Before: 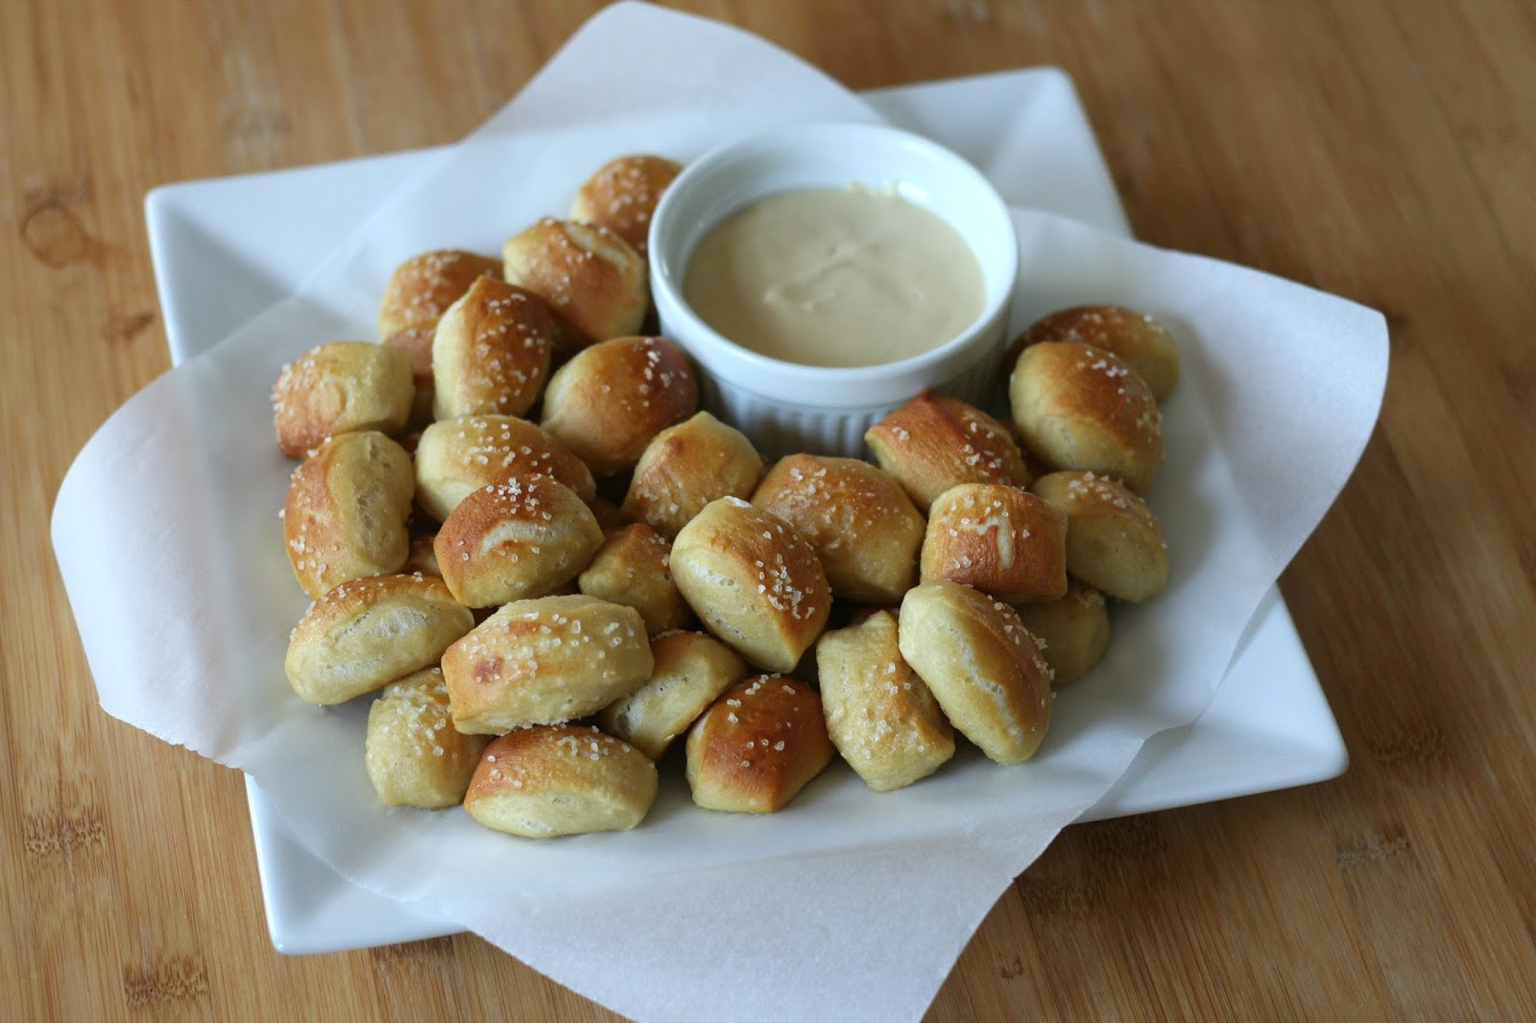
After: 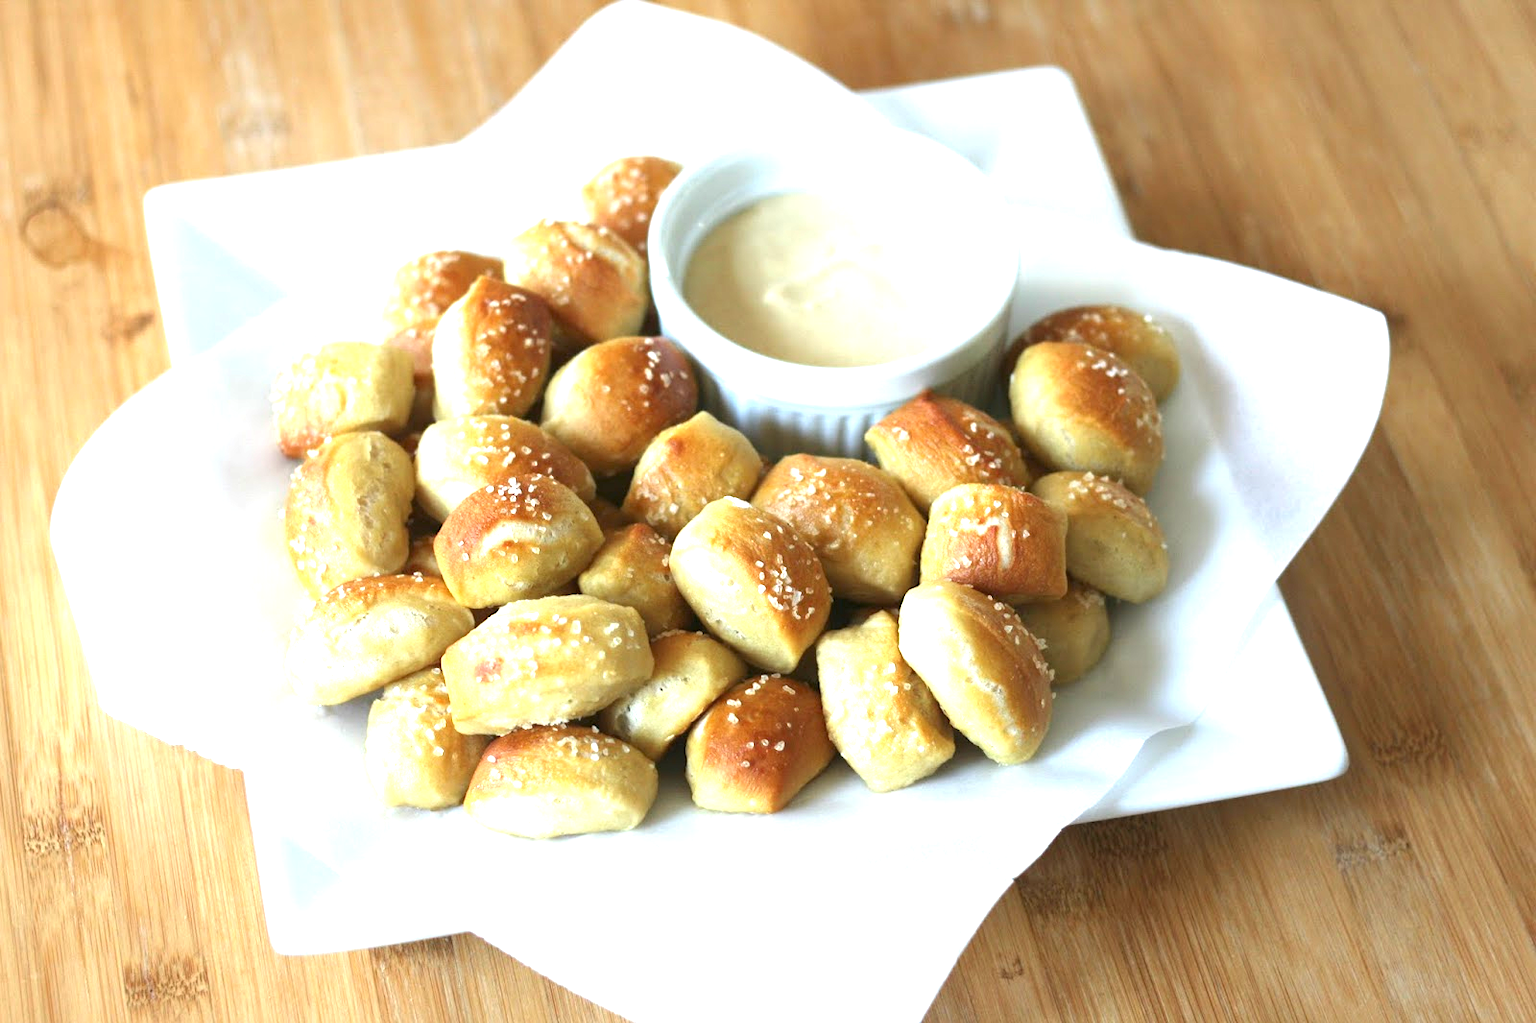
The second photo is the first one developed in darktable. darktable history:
exposure: black level correction 0, exposure 1.673 EV, compensate highlight preservation false
